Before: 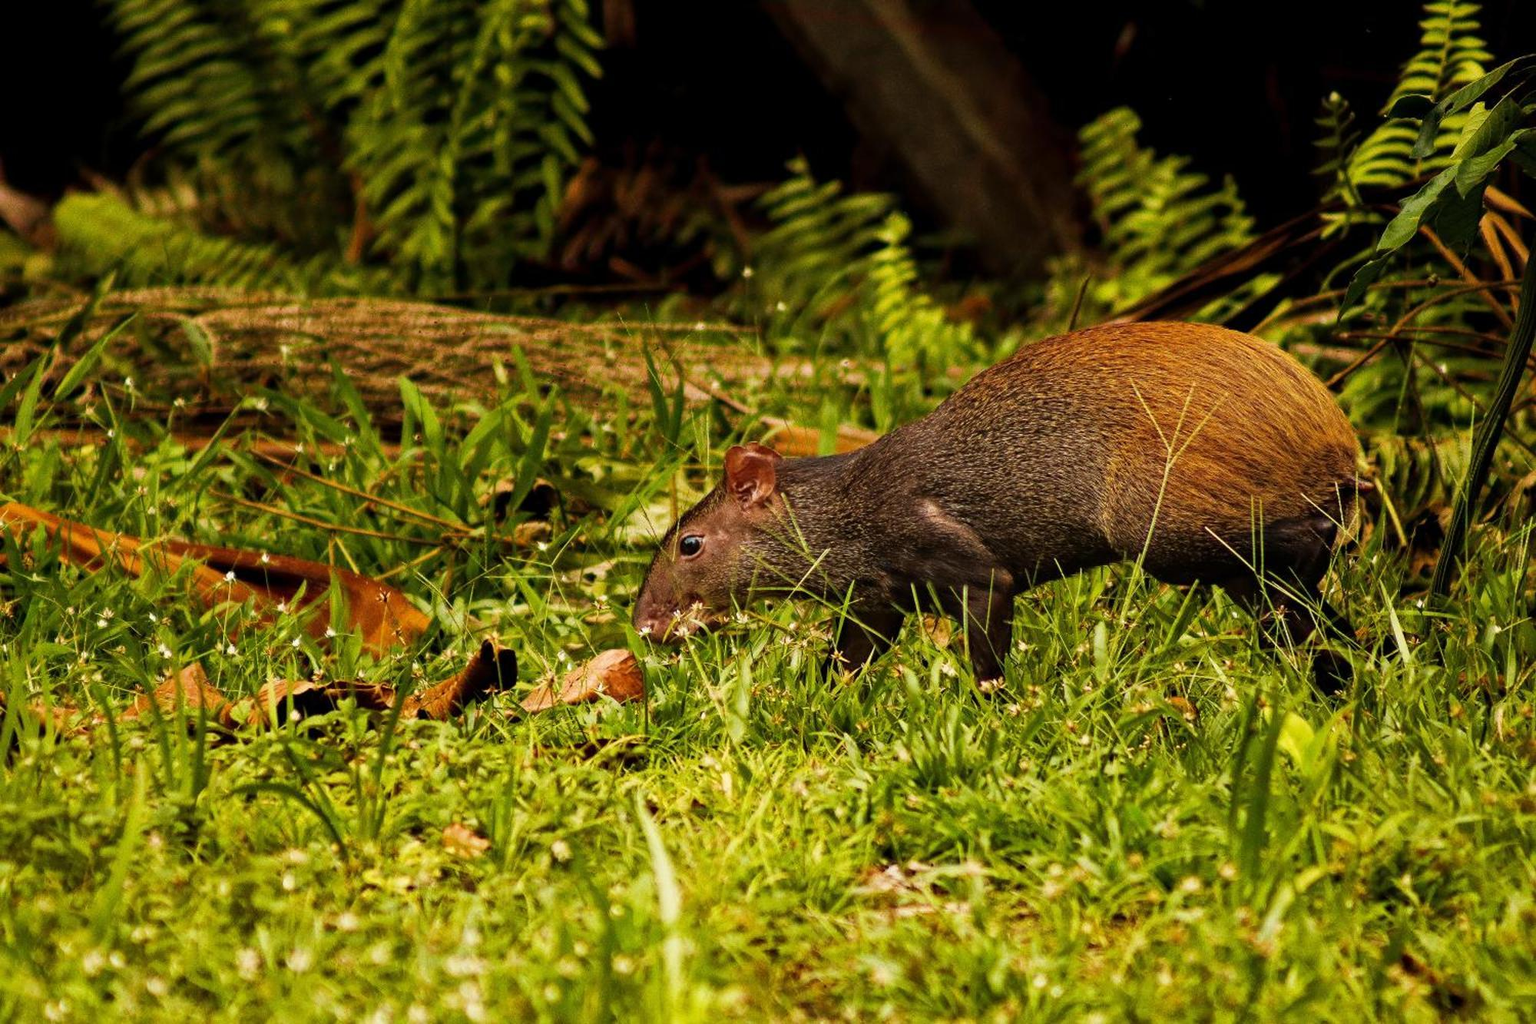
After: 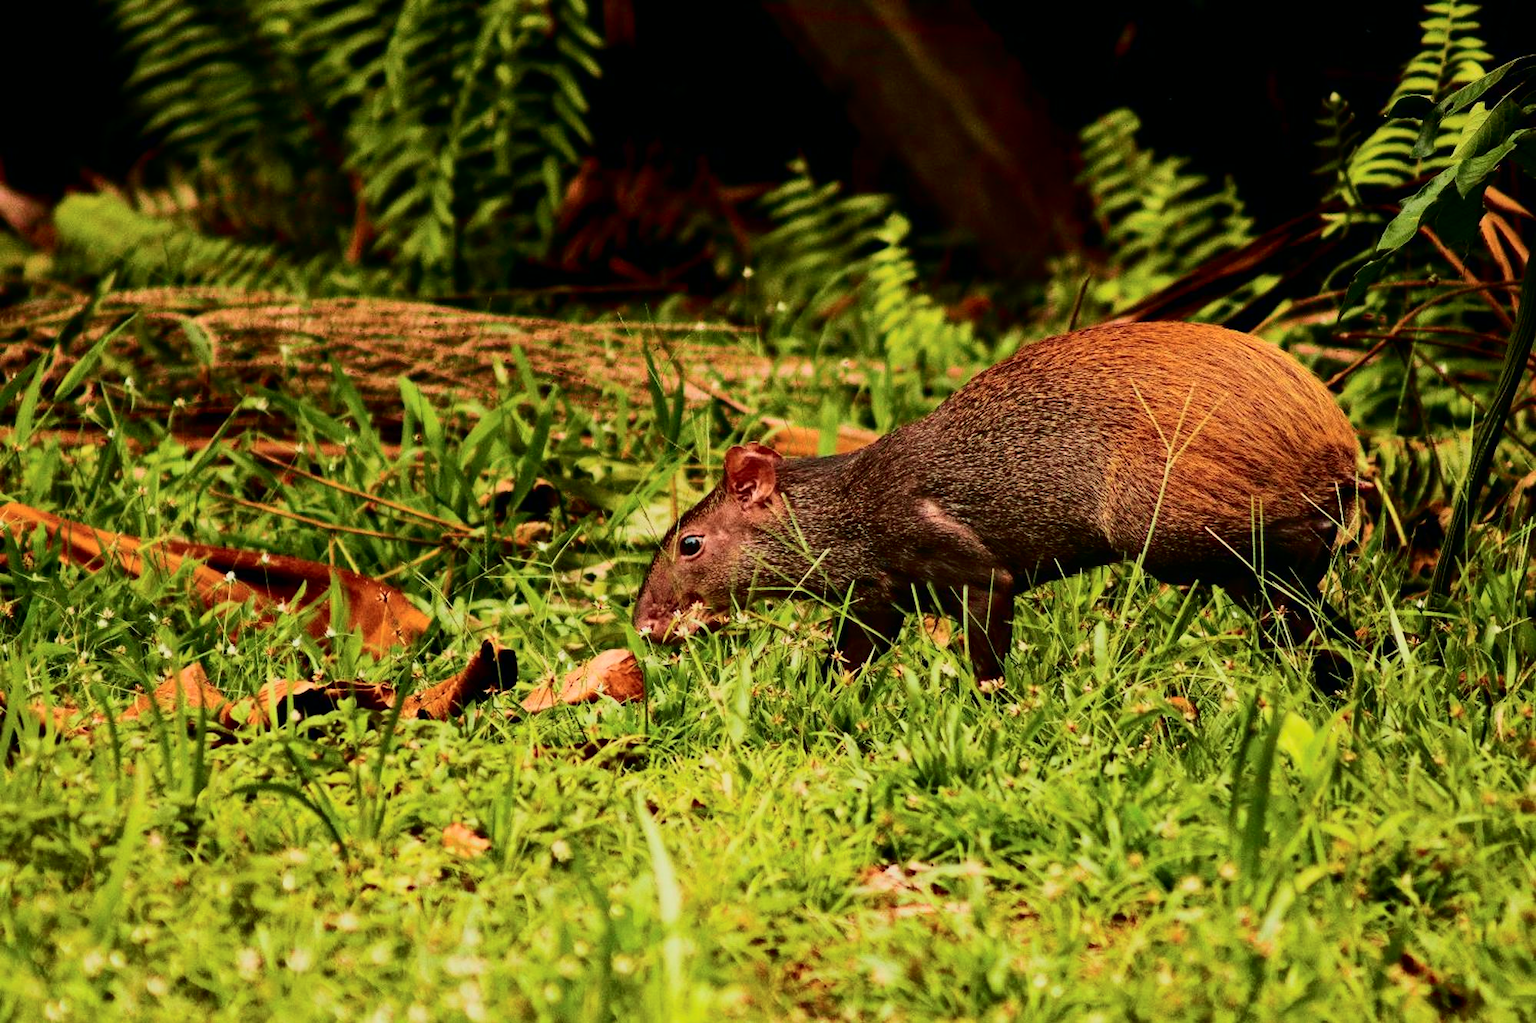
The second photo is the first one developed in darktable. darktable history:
tone curve: curves: ch0 [(0, 0) (0.128, 0.068) (0.292, 0.274) (0.453, 0.507) (0.653, 0.717) (0.785, 0.817) (0.995, 0.917)]; ch1 [(0, 0) (0.384, 0.365) (0.463, 0.447) (0.486, 0.474) (0.503, 0.497) (0.52, 0.525) (0.559, 0.591) (0.583, 0.623) (0.672, 0.699) (0.766, 0.773) (1, 1)]; ch2 [(0, 0) (0.374, 0.344) (0.446, 0.443) (0.501, 0.5) (0.527, 0.549) (0.565, 0.582) (0.624, 0.632) (1, 1)], color space Lab, independent channels, preserve colors none
